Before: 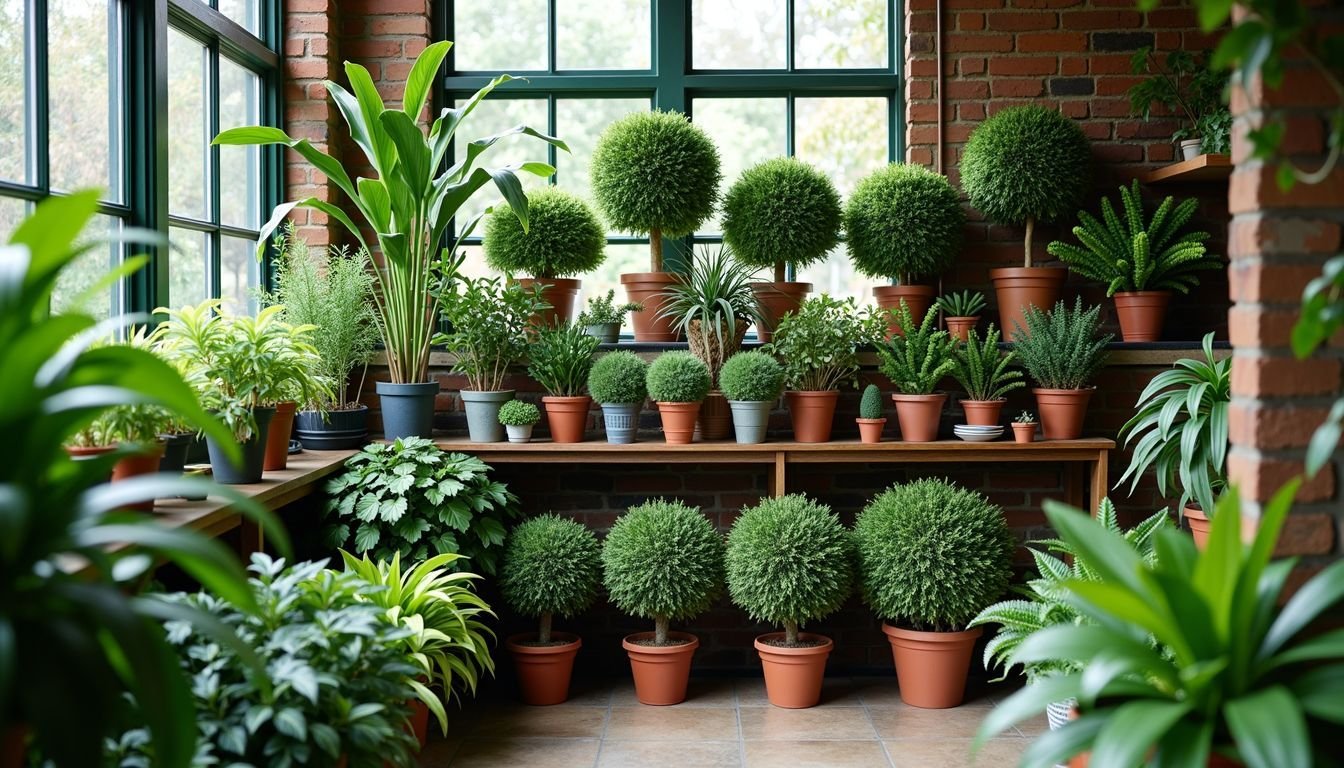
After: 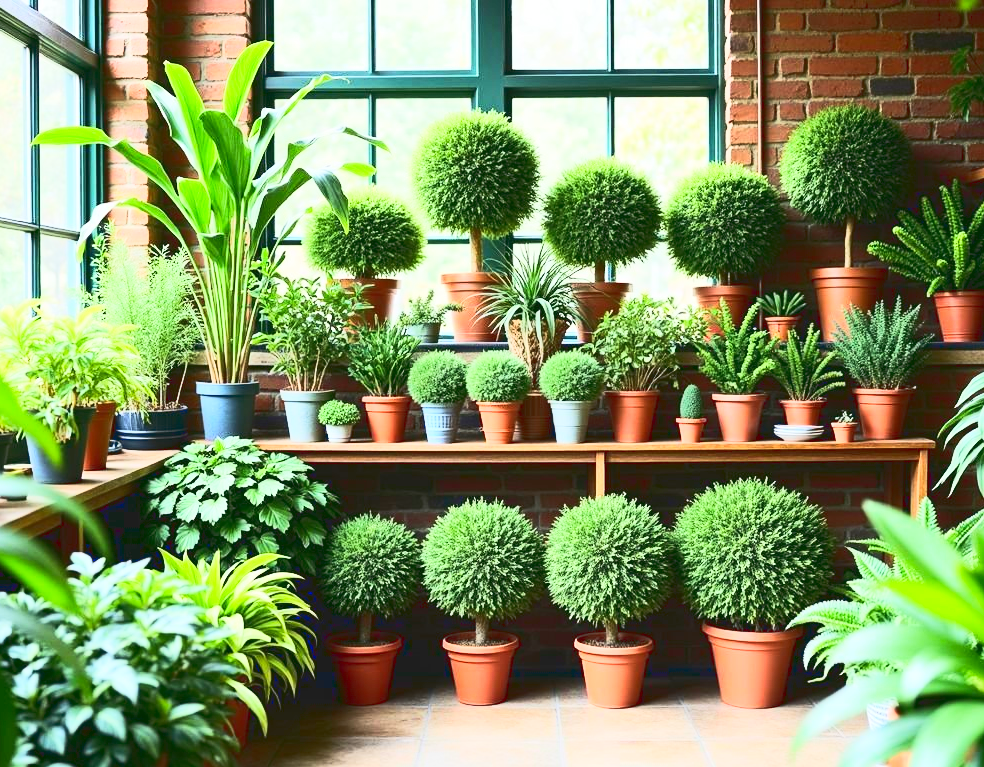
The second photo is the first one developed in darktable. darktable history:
crop: left 13.443%, right 13.31%
tone curve: curves: ch0 [(0, 0.098) (0.262, 0.324) (0.421, 0.59) (0.54, 0.803) (0.725, 0.922) (0.99, 0.974)], color space Lab, linked channels, preserve colors none
exposure: exposure 0.559 EV, compensate highlight preservation false
